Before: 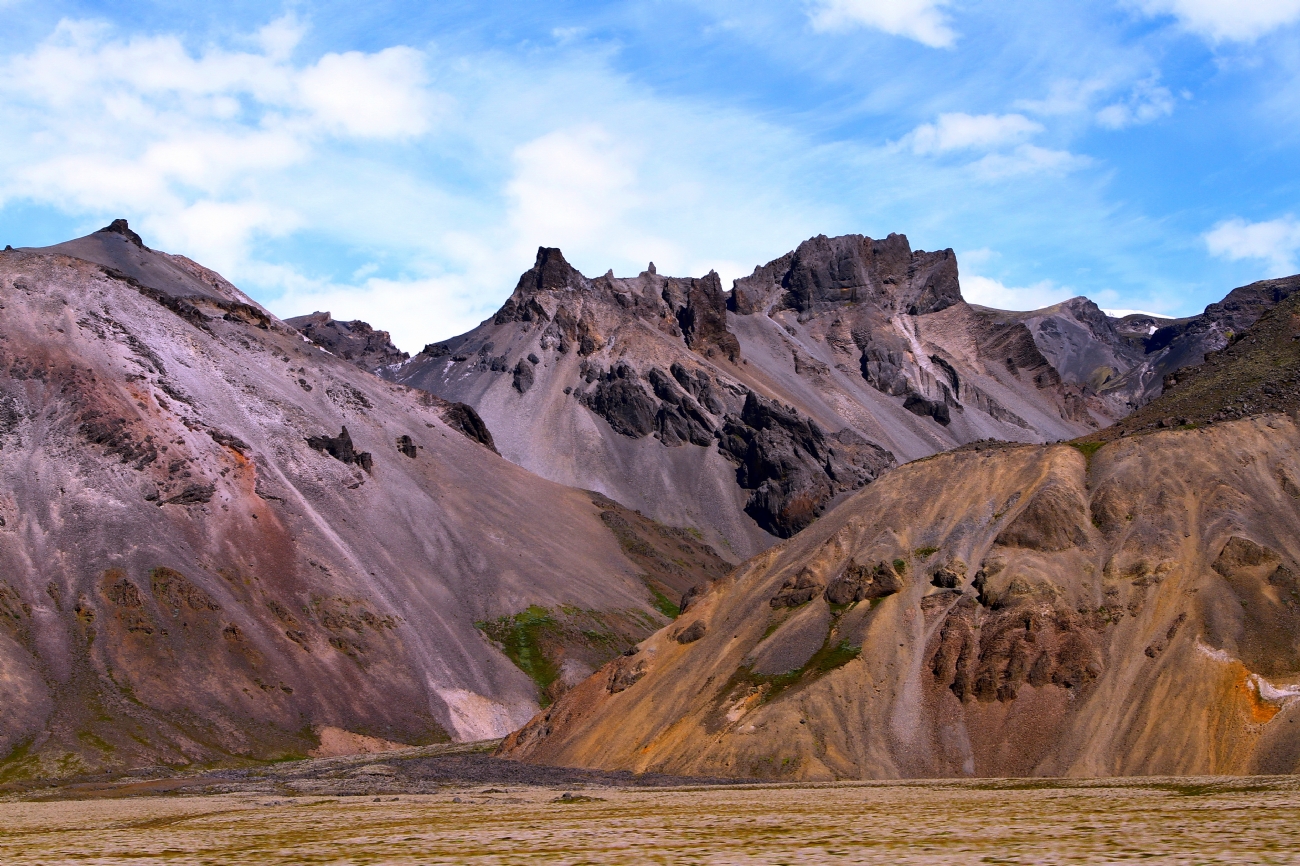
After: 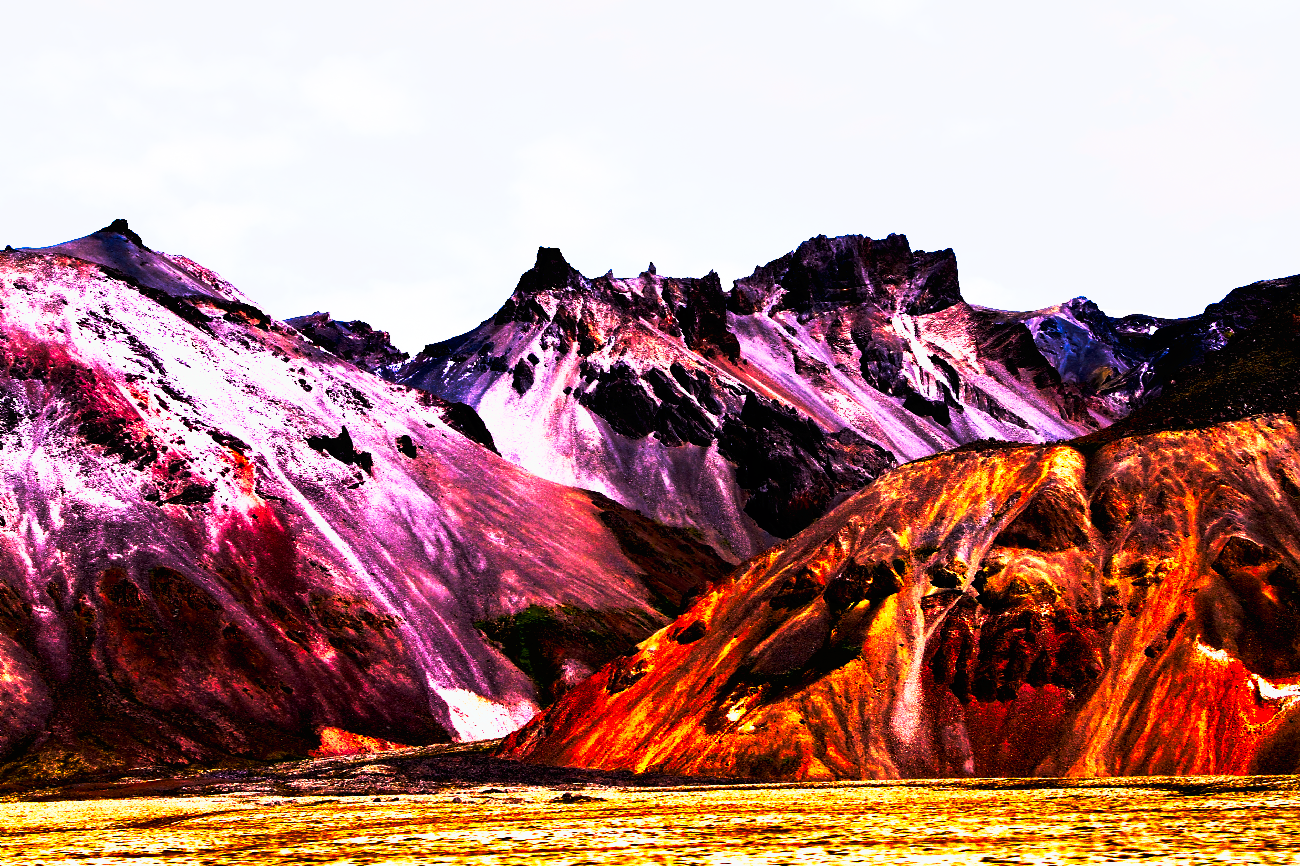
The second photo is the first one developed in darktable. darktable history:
sharpen: radius 5.325, amount 0.312, threshold 26.433
tone curve: curves: ch0 [(0, 0) (0.003, 0.001) (0.011, 0.003) (0.025, 0.003) (0.044, 0.003) (0.069, 0.003) (0.1, 0.006) (0.136, 0.007) (0.177, 0.009) (0.224, 0.007) (0.277, 0.026) (0.335, 0.126) (0.399, 0.254) (0.468, 0.493) (0.543, 0.892) (0.623, 0.984) (0.709, 0.979) (0.801, 0.979) (0.898, 0.982) (1, 1)], preserve colors none
